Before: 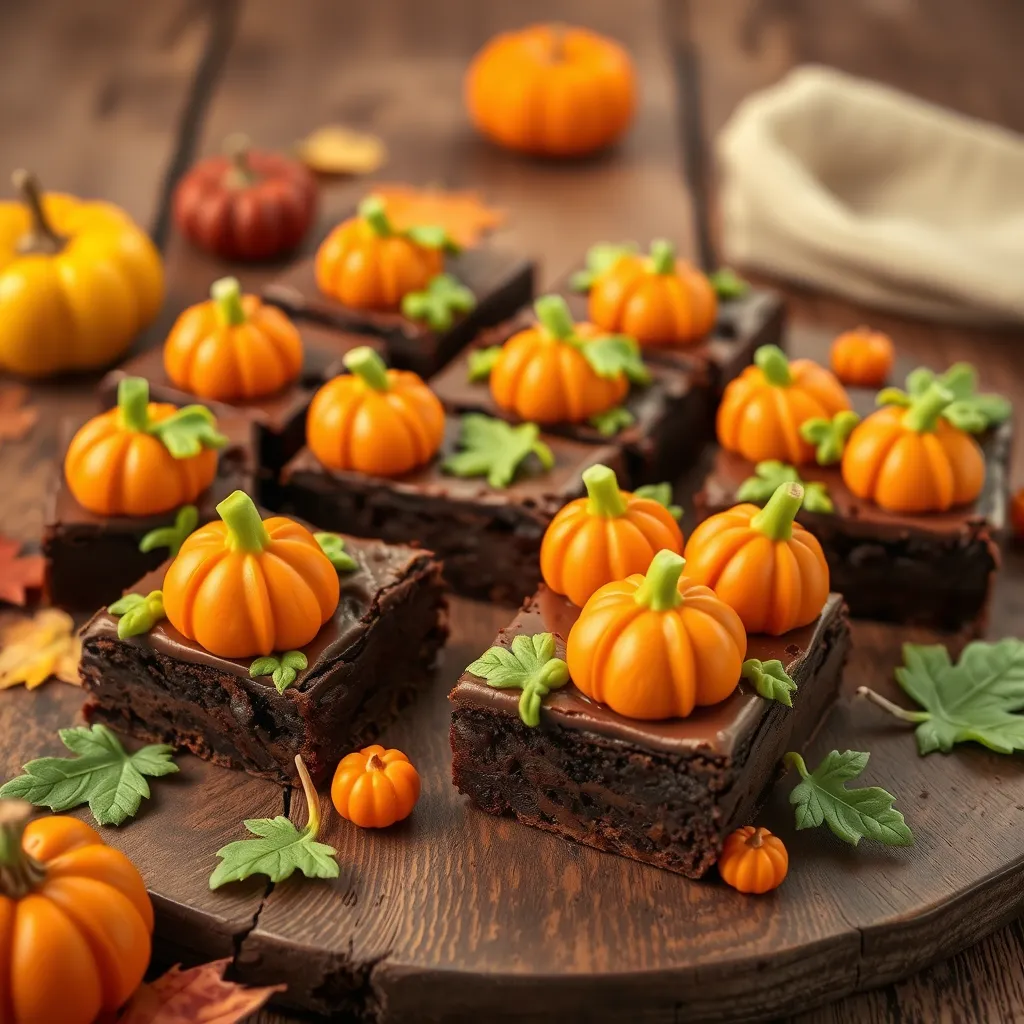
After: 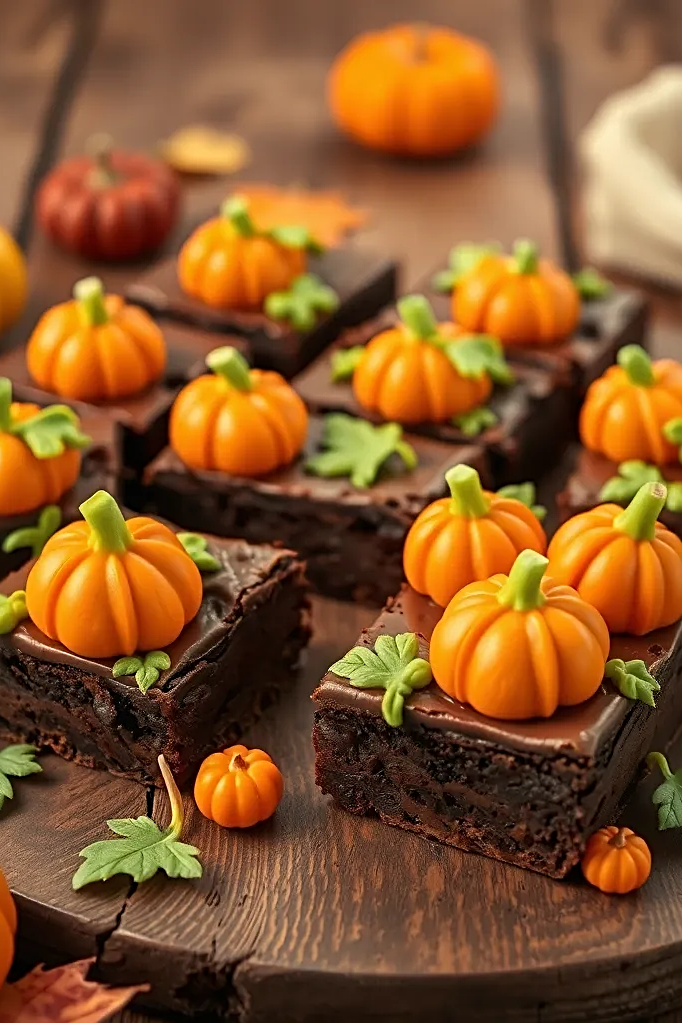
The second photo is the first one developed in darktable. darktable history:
sharpen: radius 2.773
crop and rotate: left 13.434%, right 19.949%
